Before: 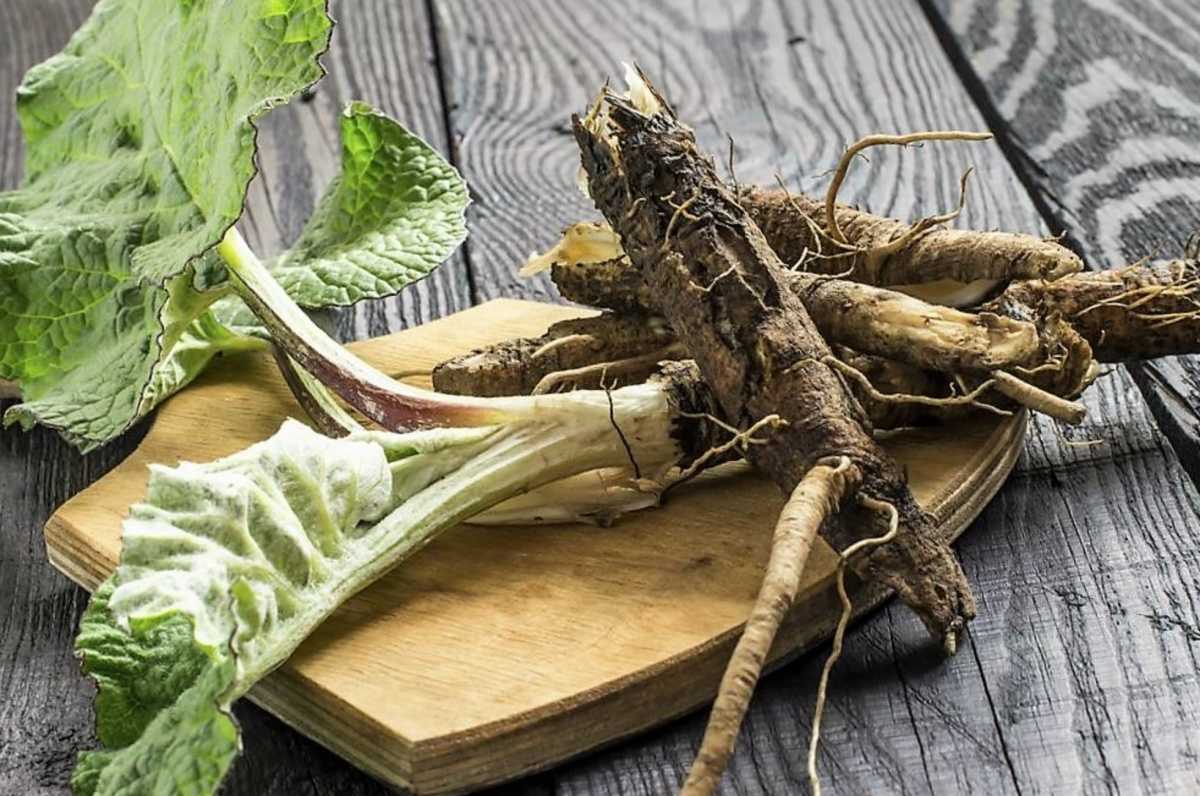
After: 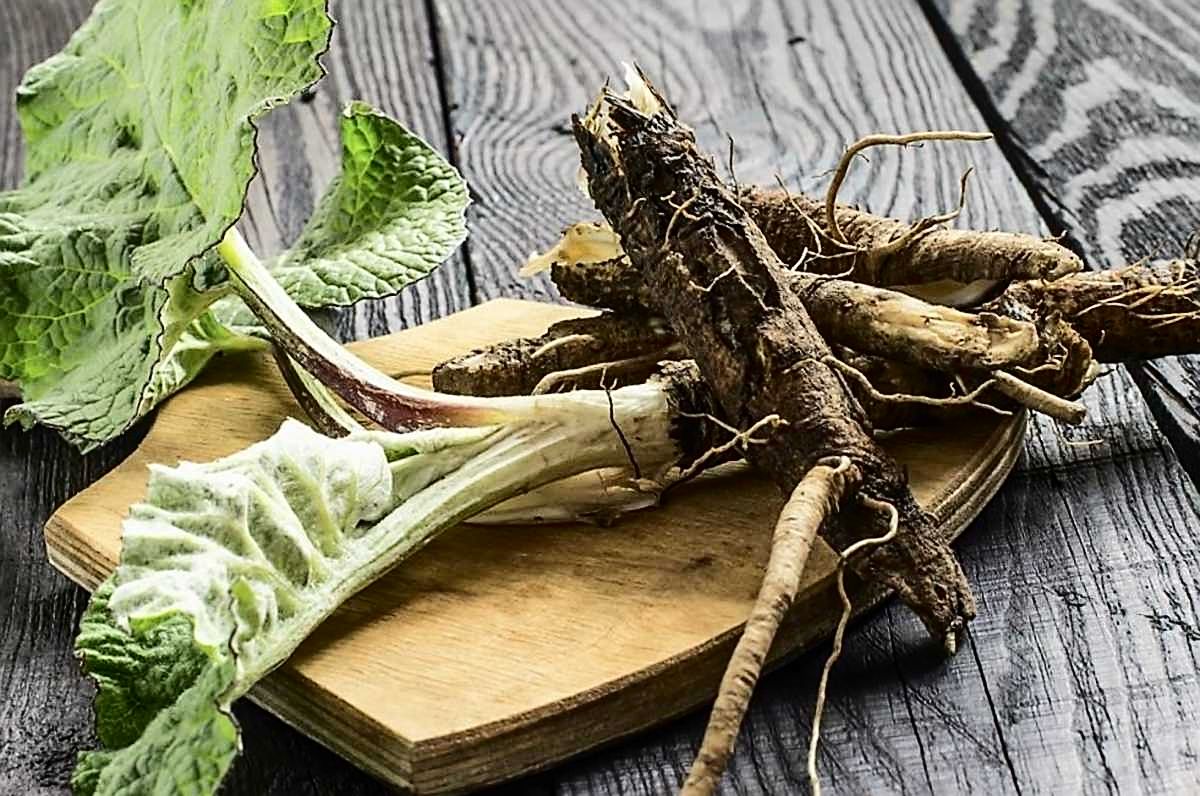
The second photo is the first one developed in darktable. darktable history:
tone curve: curves: ch0 [(0, 0) (0.003, 0.007) (0.011, 0.009) (0.025, 0.014) (0.044, 0.022) (0.069, 0.029) (0.1, 0.037) (0.136, 0.052) (0.177, 0.083) (0.224, 0.121) (0.277, 0.177) (0.335, 0.258) (0.399, 0.351) (0.468, 0.454) (0.543, 0.557) (0.623, 0.654) (0.709, 0.744) (0.801, 0.825) (0.898, 0.909) (1, 1)], color space Lab, independent channels, preserve colors none
exposure: compensate highlight preservation false
sharpen: on, module defaults
